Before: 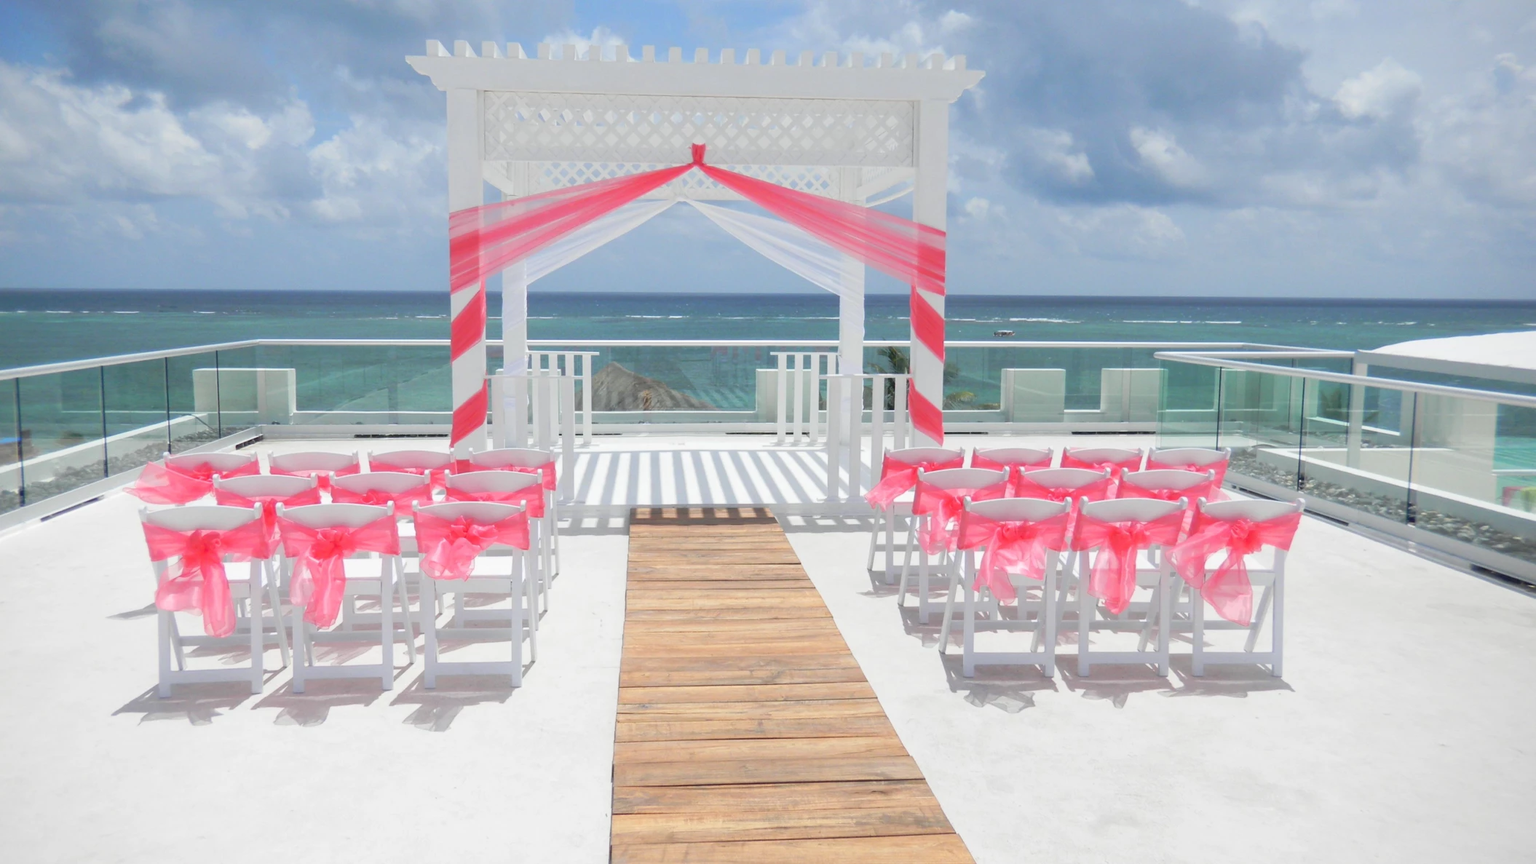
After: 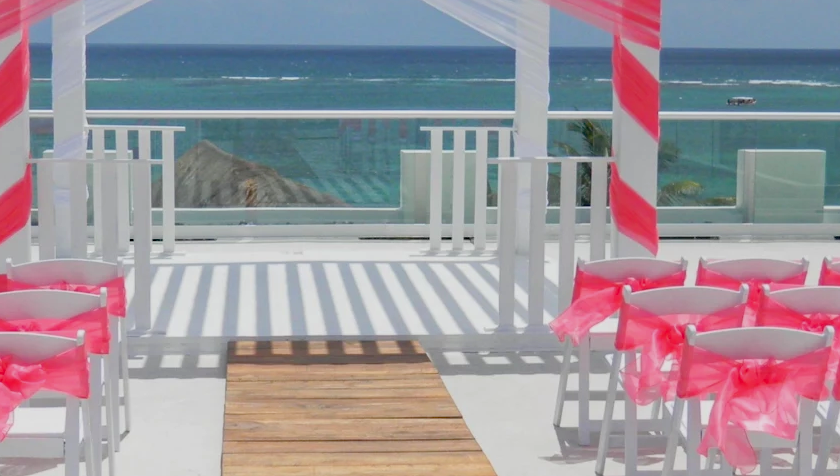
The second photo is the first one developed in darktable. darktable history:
haze removal: strength 0.284, distance 0.257, compatibility mode true, adaptive false
local contrast: highlights 48%, shadows 5%, detail 99%
exposure: exposure -0.3 EV, compensate exposure bias true, compensate highlight preservation false
crop: left 30.257%, top 30.109%, right 29.906%, bottom 29.764%
